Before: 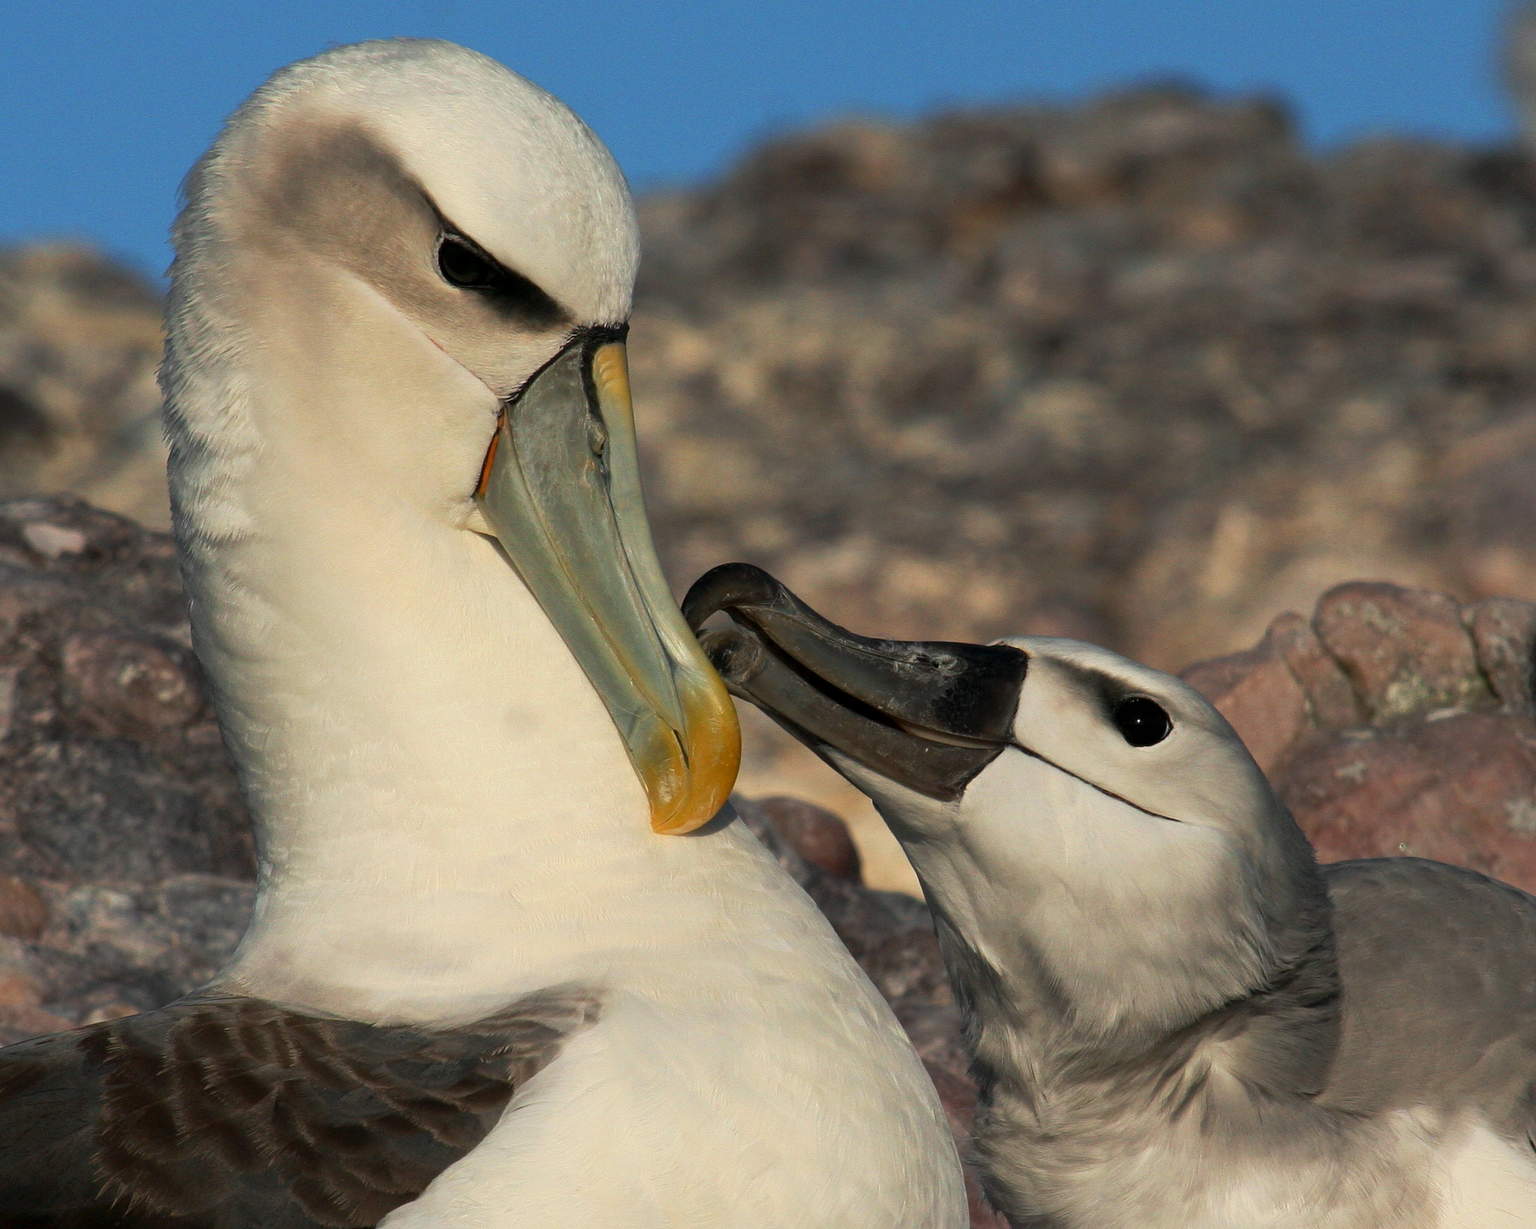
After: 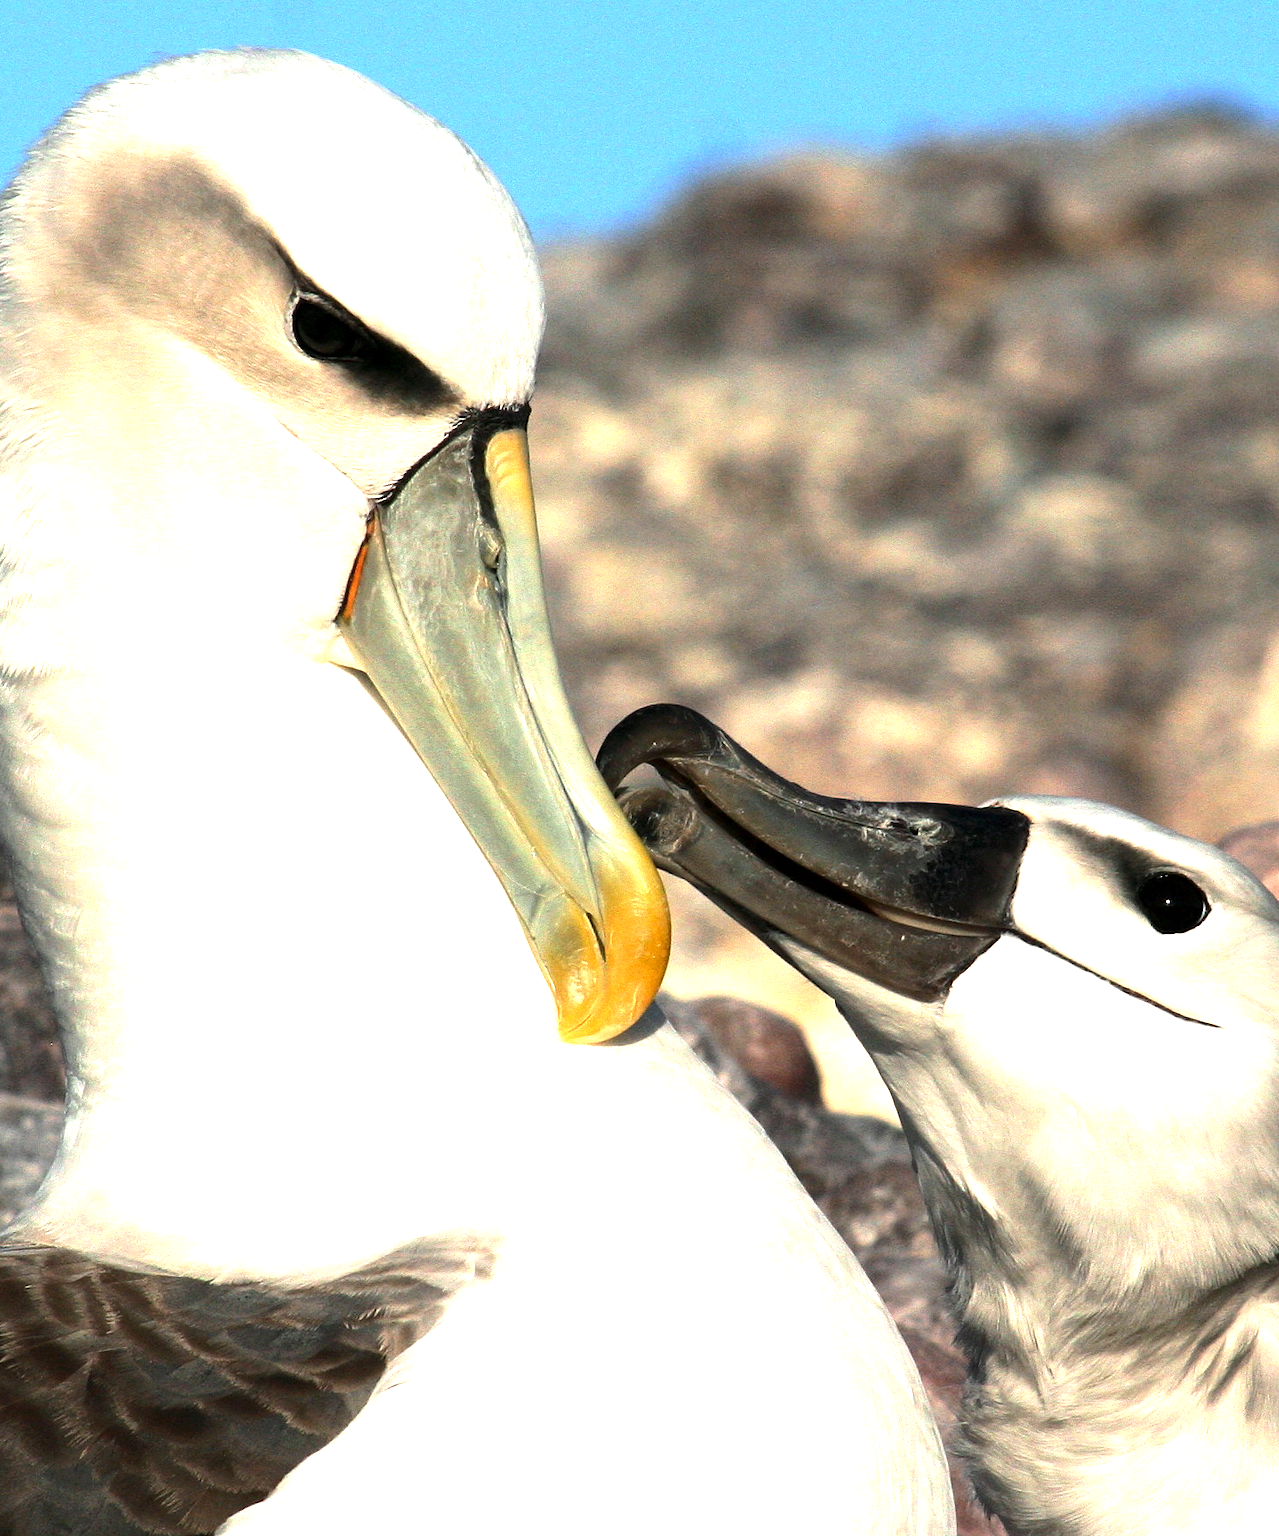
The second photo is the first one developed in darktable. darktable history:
exposure: exposure 1.159 EV, compensate exposure bias true, compensate highlight preservation false
tone equalizer: -8 EV -0.767 EV, -7 EV -0.681 EV, -6 EV -0.565 EV, -5 EV -0.393 EV, -3 EV 0.386 EV, -2 EV 0.6 EV, -1 EV 0.698 EV, +0 EV 0.756 EV, edges refinement/feathering 500, mask exposure compensation -1.57 EV, preserve details no
crop and rotate: left 13.347%, right 20.027%
